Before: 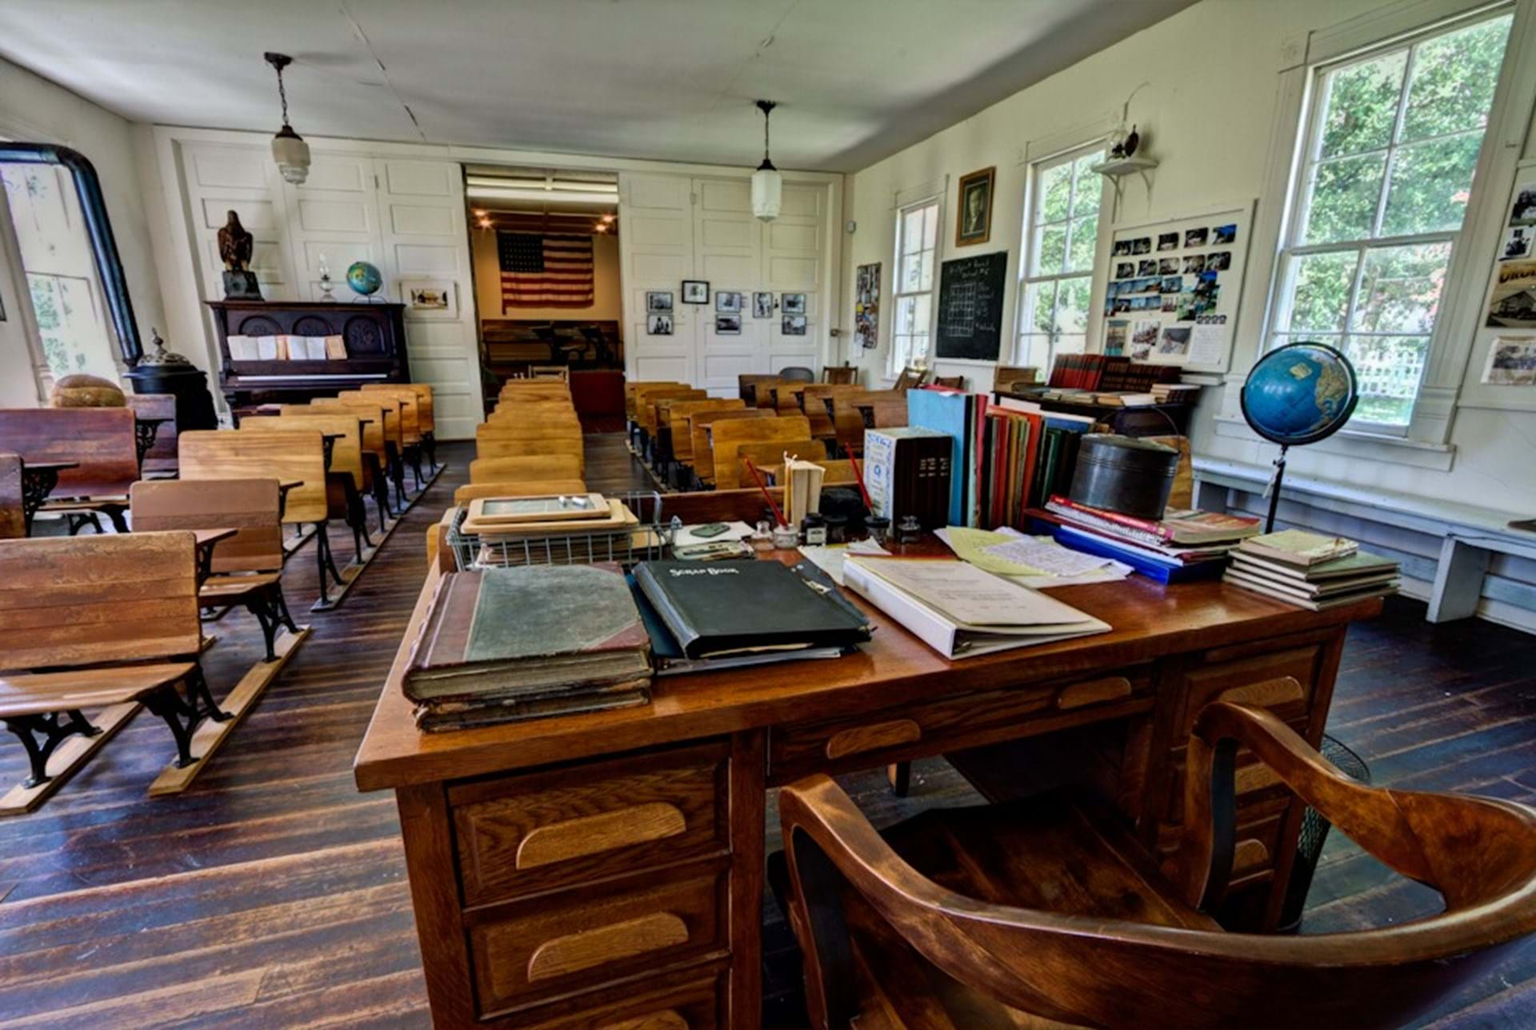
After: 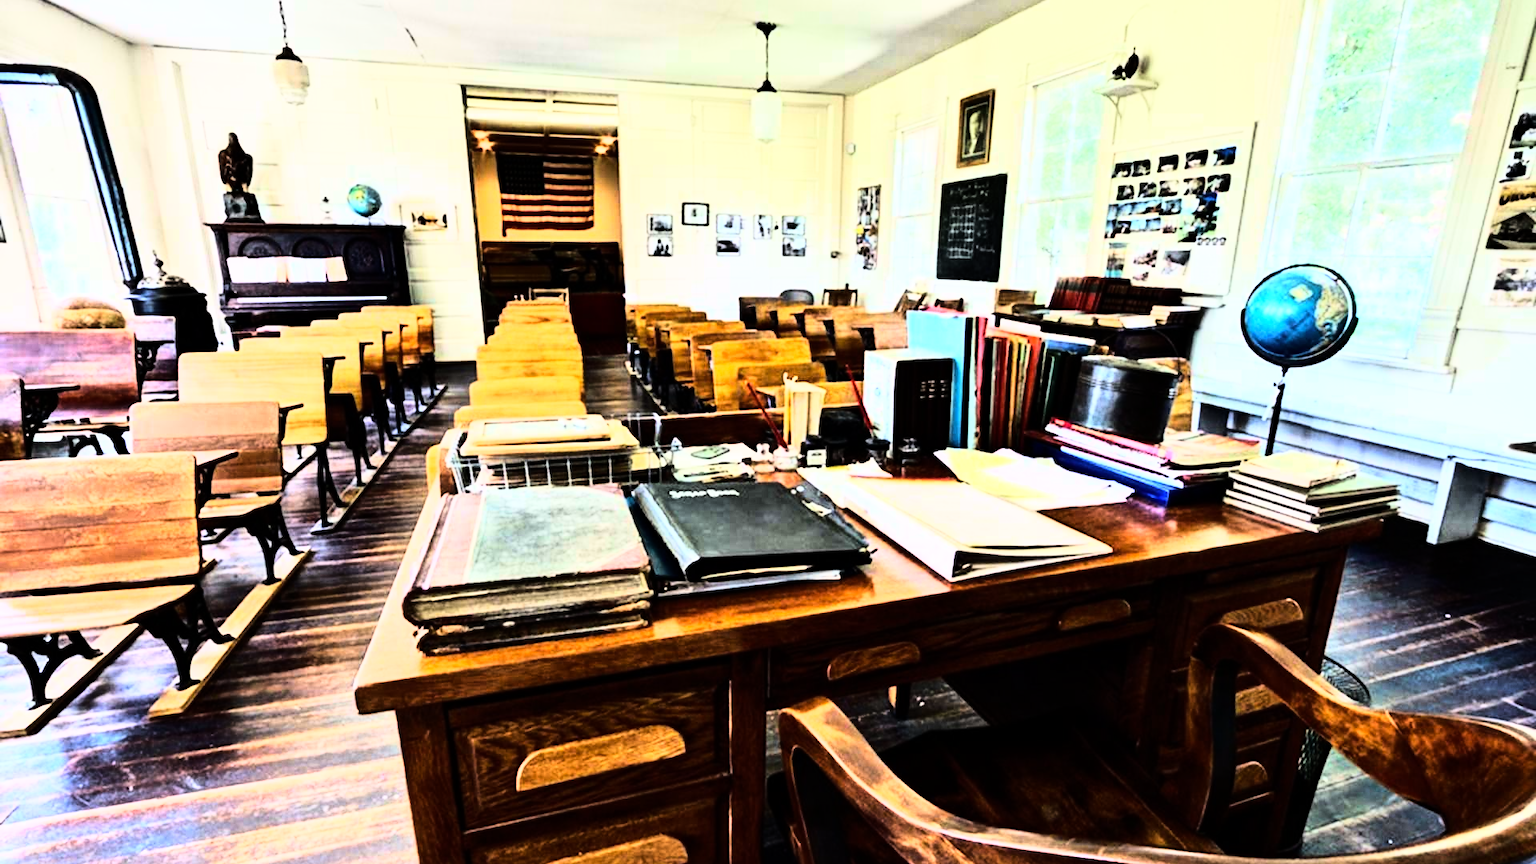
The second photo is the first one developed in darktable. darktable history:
rgb curve: curves: ch0 [(0, 0) (0.21, 0.15) (0.24, 0.21) (0.5, 0.75) (0.75, 0.96) (0.89, 0.99) (1, 1)]; ch1 [(0, 0.02) (0.21, 0.13) (0.25, 0.2) (0.5, 0.67) (0.75, 0.9) (0.89, 0.97) (1, 1)]; ch2 [(0, 0.02) (0.21, 0.13) (0.25, 0.2) (0.5, 0.67) (0.75, 0.9) (0.89, 0.97) (1, 1)], compensate middle gray true
base curve: curves: ch0 [(0, 0) (0.018, 0.026) (0.143, 0.37) (0.33, 0.731) (0.458, 0.853) (0.735, 0.965) (0.905, 0.986) (1, 1)]
crop: top 7.625%, bottom 8.027%
